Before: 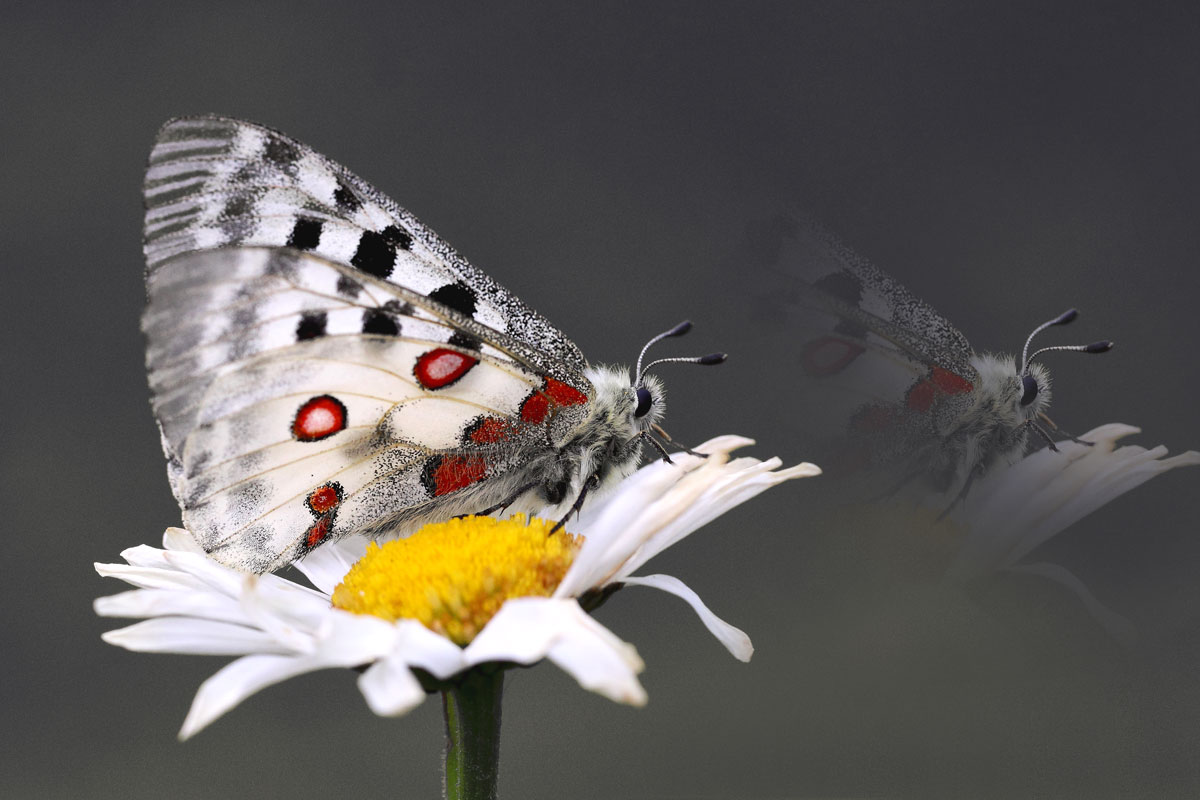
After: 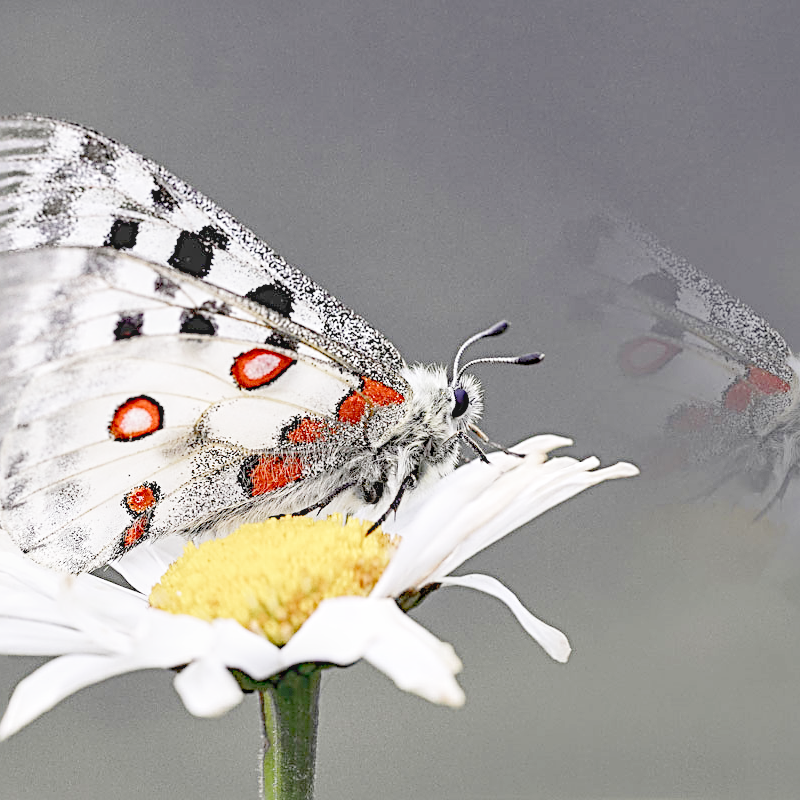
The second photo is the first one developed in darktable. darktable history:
sharpen: radius 2.981, amount 0.768
local contrast: on, module defaults
crop and rotate: left 15.3%, right 18.017%
filmic rgb: middle gray luminance 3.4%, black relative exposure -5.89 EV, white relative exposure 6.33 EV, dynamic range scaling 22.02%, target black luminance 0%, hardness 2.28, latitude 46.83%, contrast 0.775, highlights saturation mix 98.93%, shadows ↔ highlights balance 0.08%, add noise in highlights 0.002, preserve chrominance no, color science v3 (2019), use custom middle-gray values true, contrast in highlights soft
